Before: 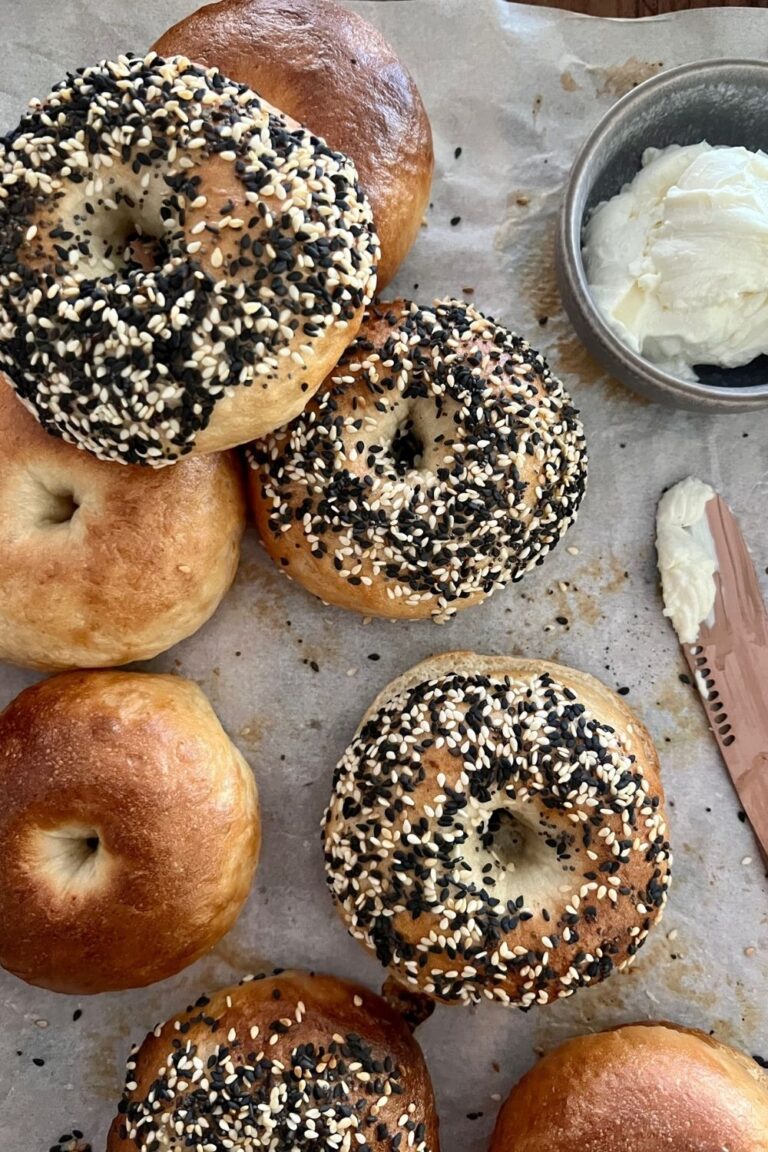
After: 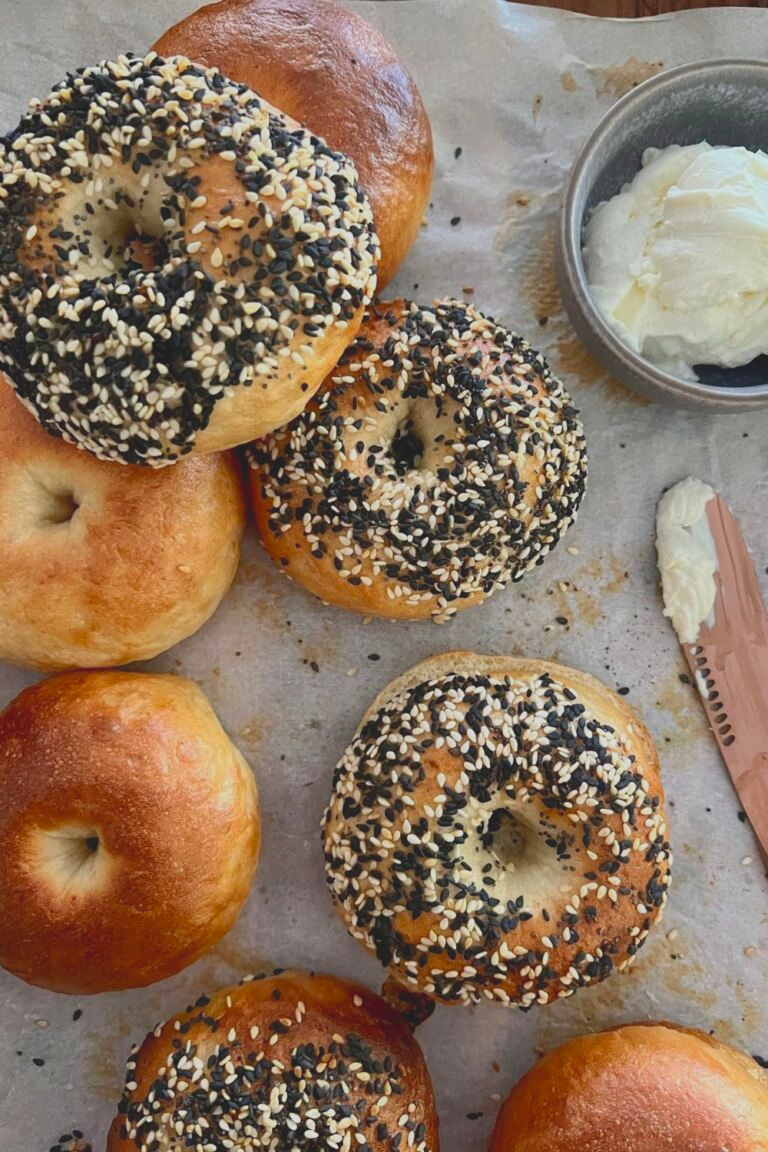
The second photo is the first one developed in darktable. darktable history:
exposure: black level correction 0, compensate highlight preservation false
contrast equalizer: y [[0.511, 0.558, 0.631, 0.632, 0.559, 0.512], [0.5 ×6], [0.507, 0.559, 0.627, 0.644, 0.647, 0.647], [0 ×6], [0 ×6]], mix -0.291
contrast brightness saturation: contrast -0.18, saturation 0.188
